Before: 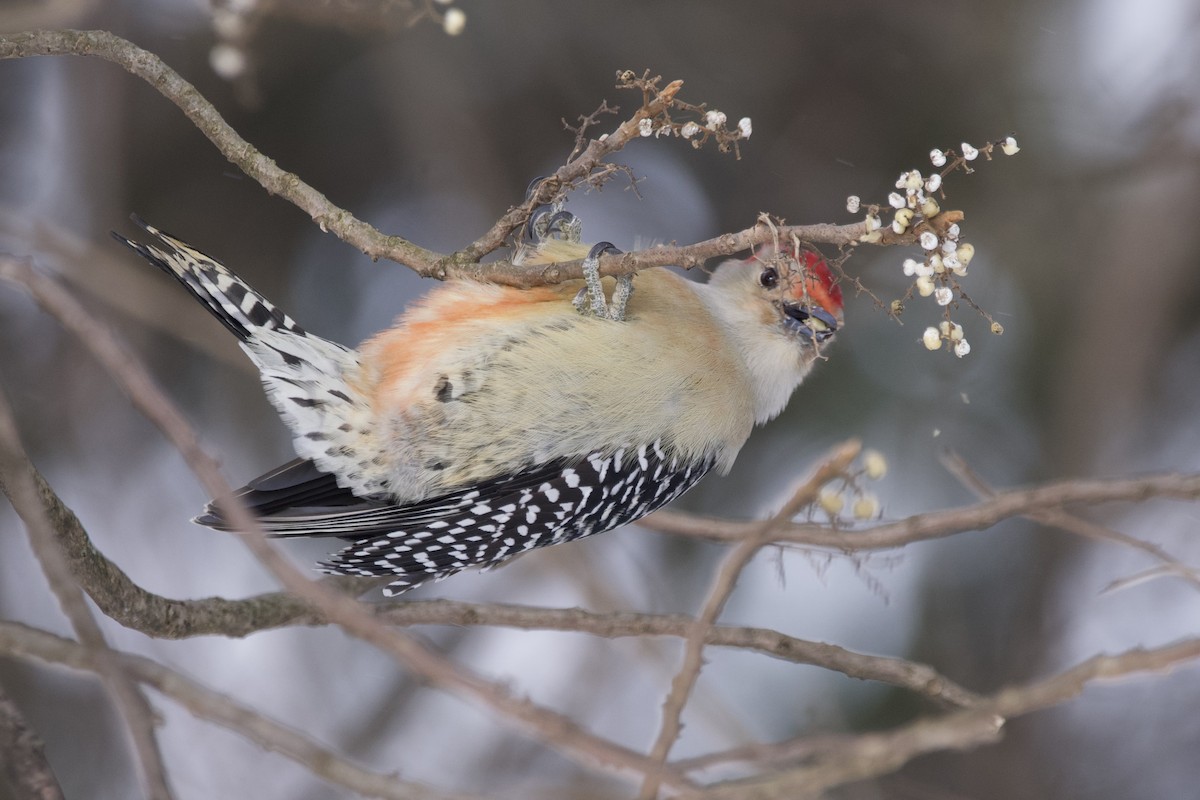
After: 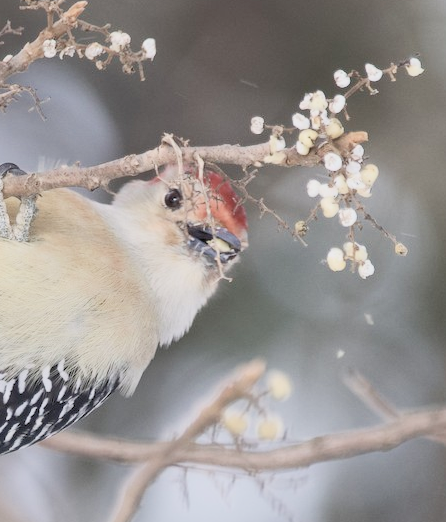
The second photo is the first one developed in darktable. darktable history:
crop and rotate: left 49.728%, top 10.083%, right 13.102%, bottom 24.601%
velvia: on, module defaults
filmic rgb: black relative exposure -7.03 EV, white relative exposure 6.04 EV, target black luminance 0%, hardness 2.75, latitude 61.29%, contrast 0.694, highlights saturation mix 10.17%, shadows ↔ highlights balance -0.046%, iterations of high-quality reconstruction 0
shadows and highlights: on, module defaults
contrast brightness saturation: contrast 0.566, brightness 0.569, saturation -0.336
